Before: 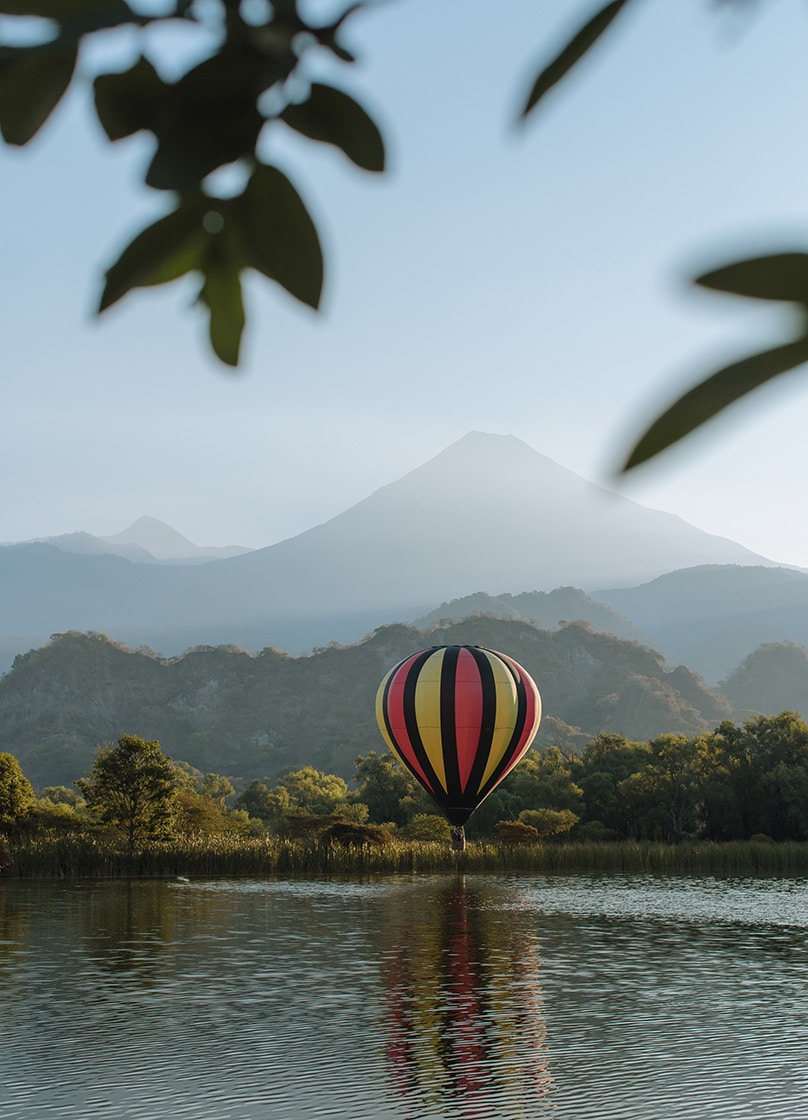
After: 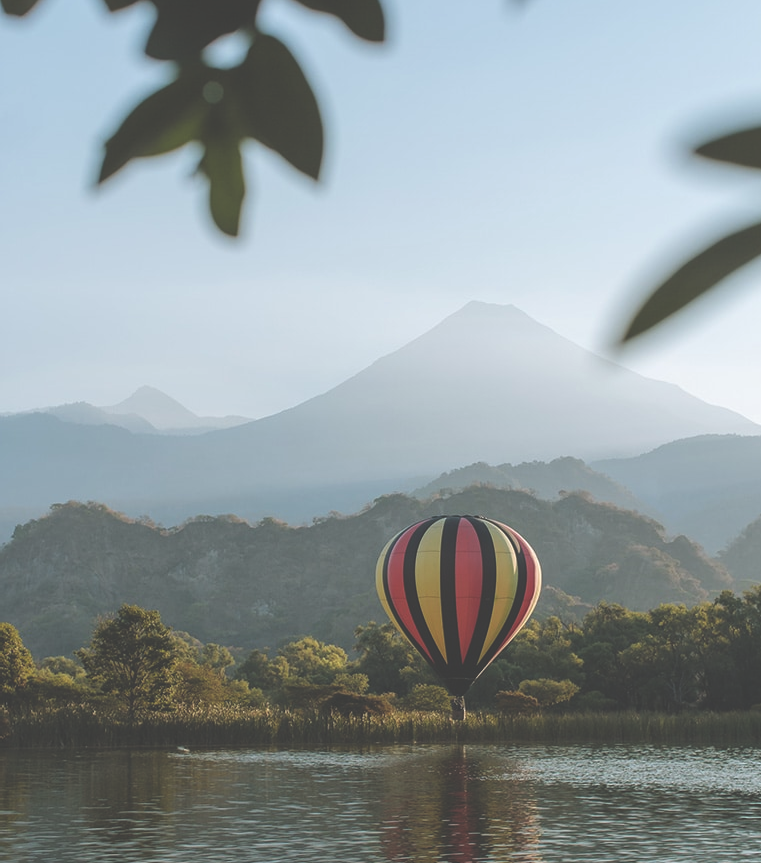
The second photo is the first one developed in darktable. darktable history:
crop and rotate: angle 0.03°, top 11.643%, right 5.651%, bottom 11.189%
exposure: black level correction -0.041, exposure 0.064 EV, compensate highlight preservation false
local contrast: mode bilateral grid, contrast 10, coarseness 25, detail 115%, midtone range 0.2
